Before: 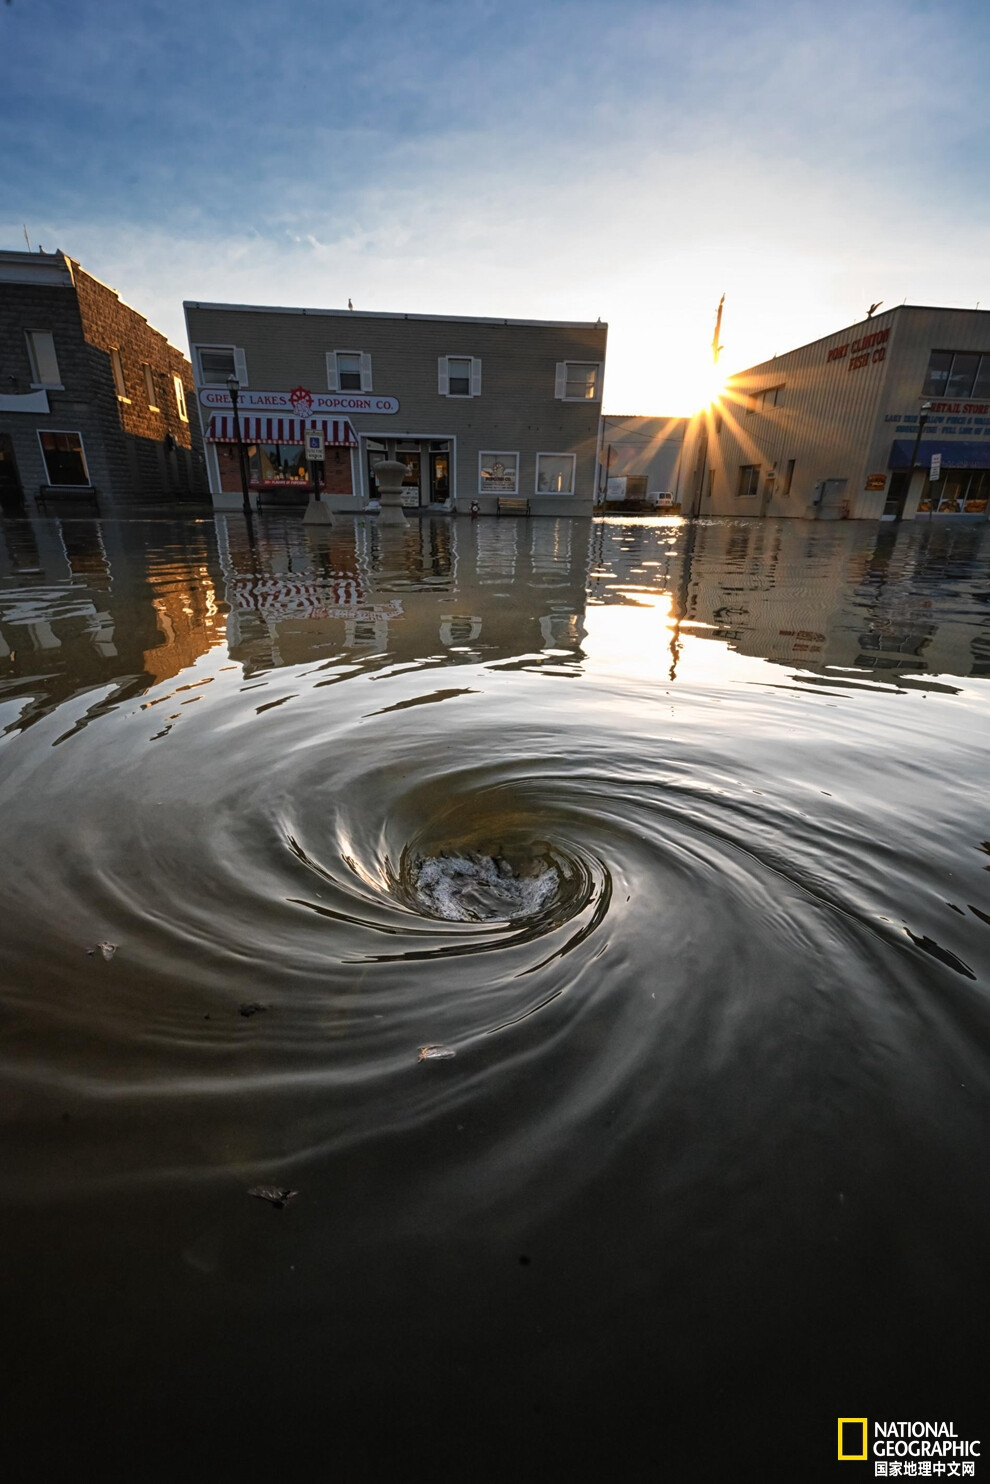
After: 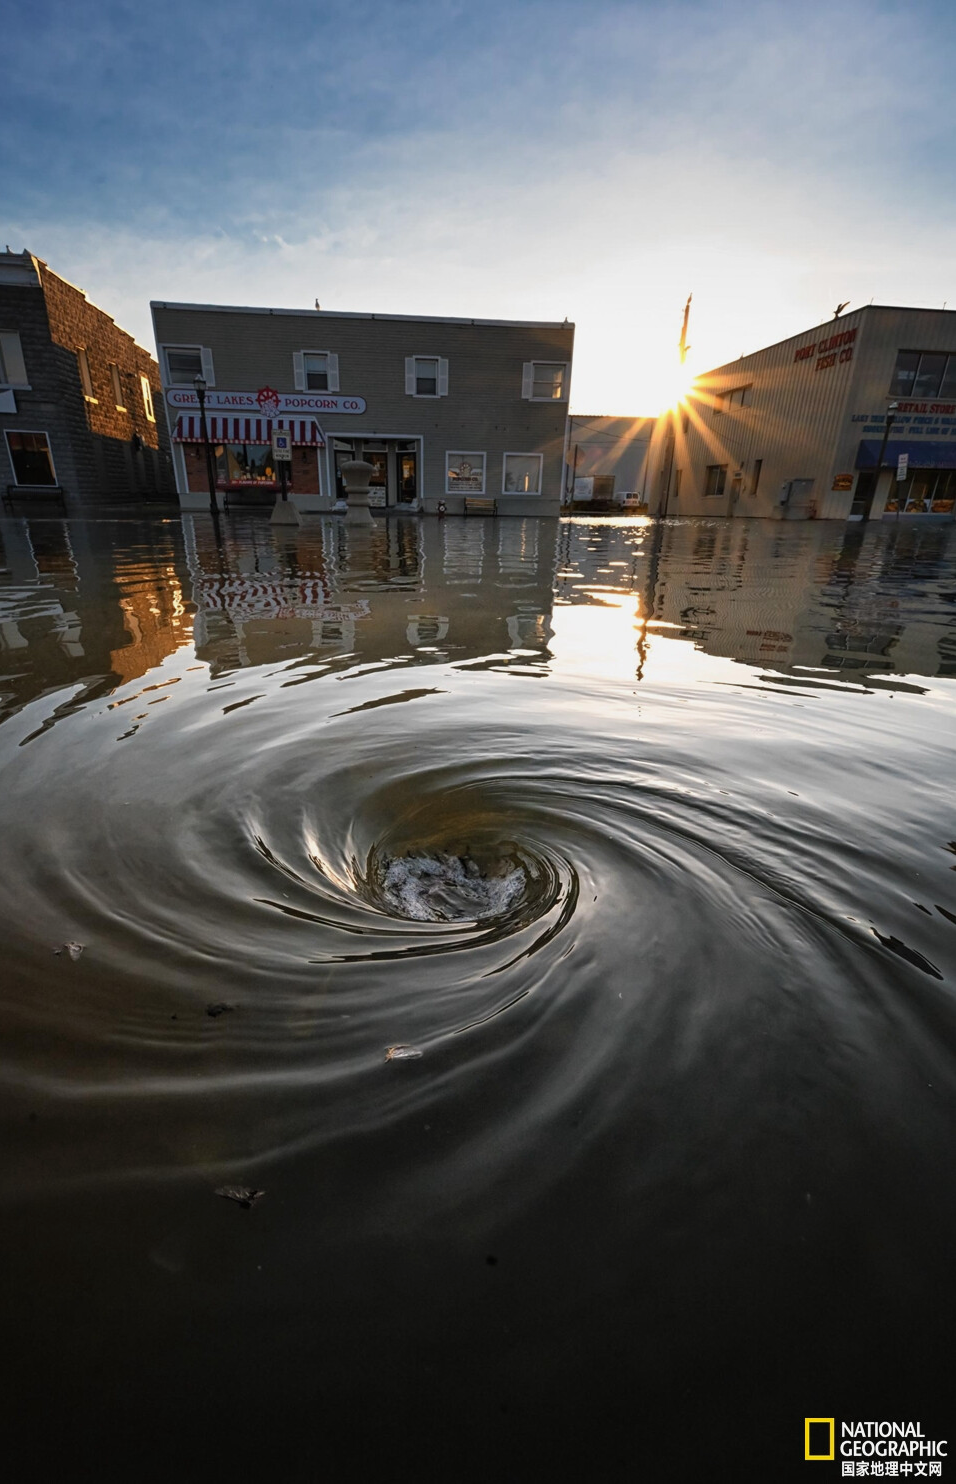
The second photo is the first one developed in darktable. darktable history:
exposure: exposure -0.144 EV, compensate highlight preservation false
crop and rotate: left 3.422%
